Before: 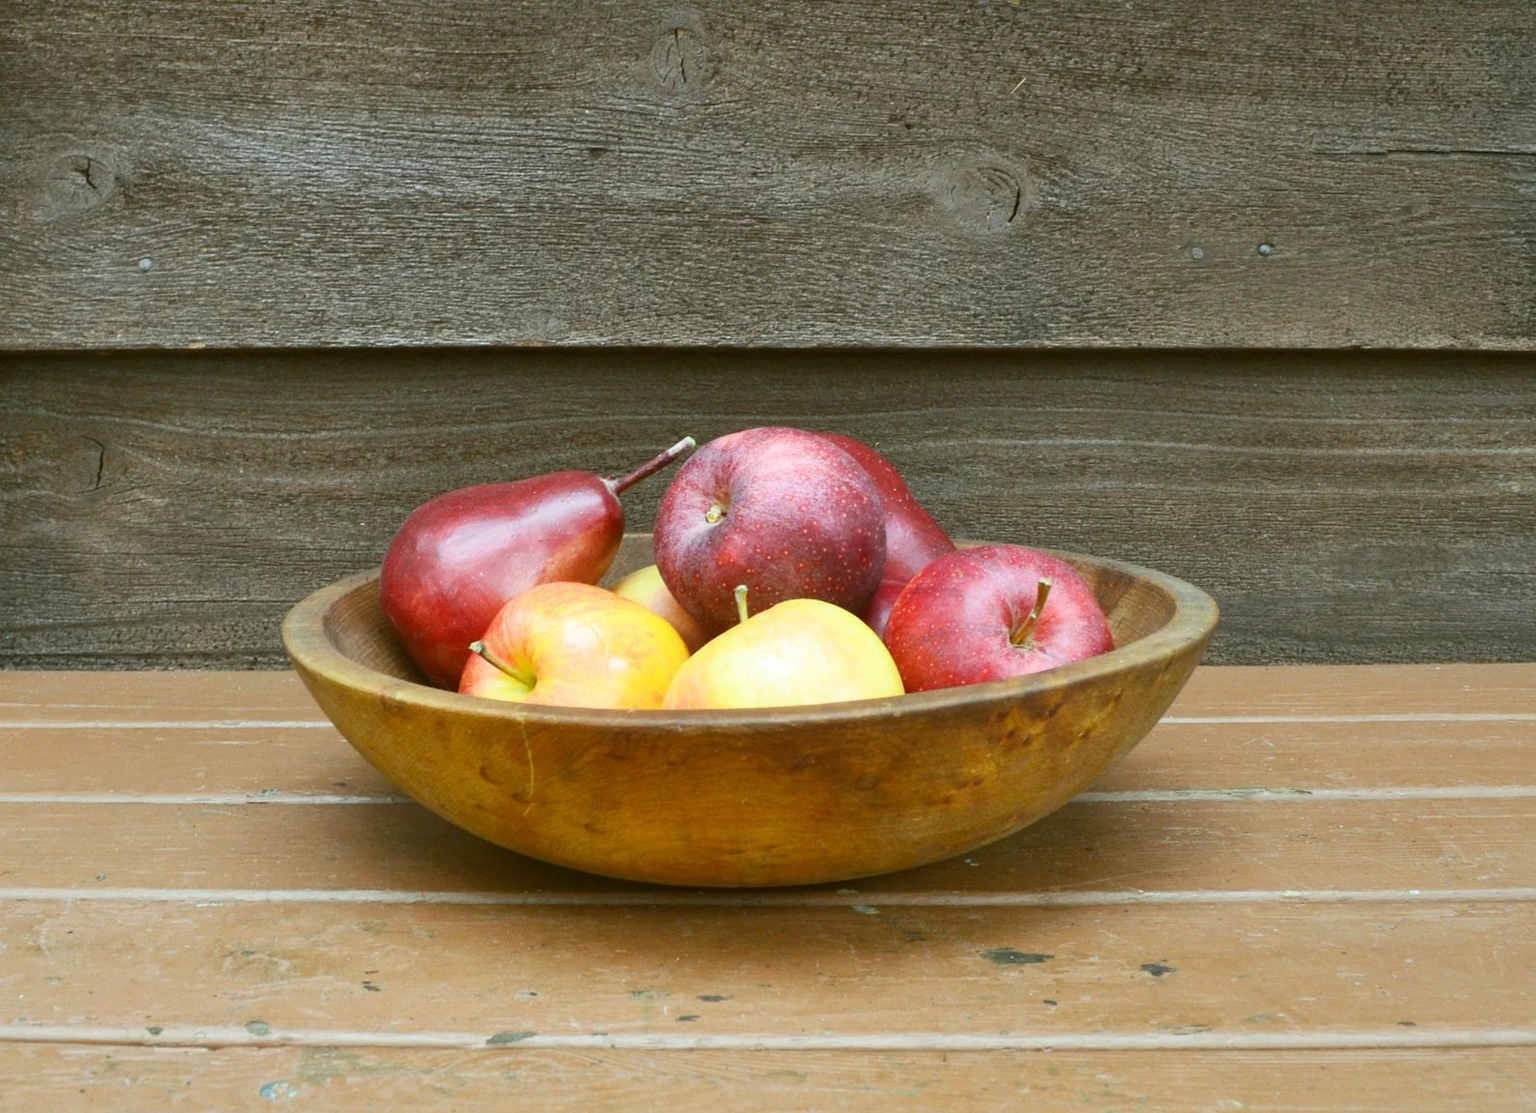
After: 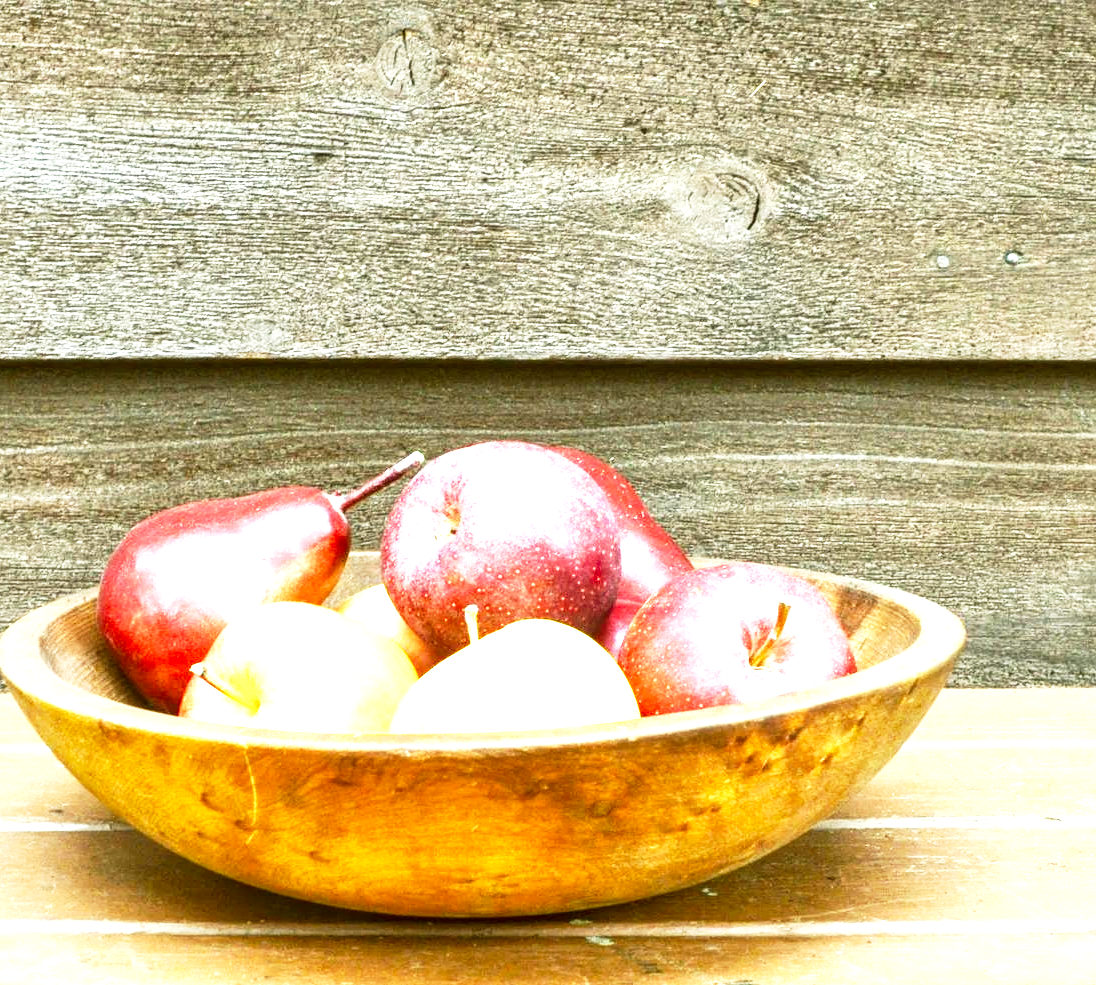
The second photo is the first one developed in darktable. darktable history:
local contrast: detail 150%
base curve: curves: ch0 [(0, 0) (0.005, 0.002) (0.193, 0.295) (0.399, 0.664) (0.75, 0.928) (1, 1)], preserve colors none
crop: left 18.595%, right 12.354%, bottom 14.38%
exposure: black level correction 0, exposure 1.384 EV, compensate exposure bias true, compensate highlight preservation false
